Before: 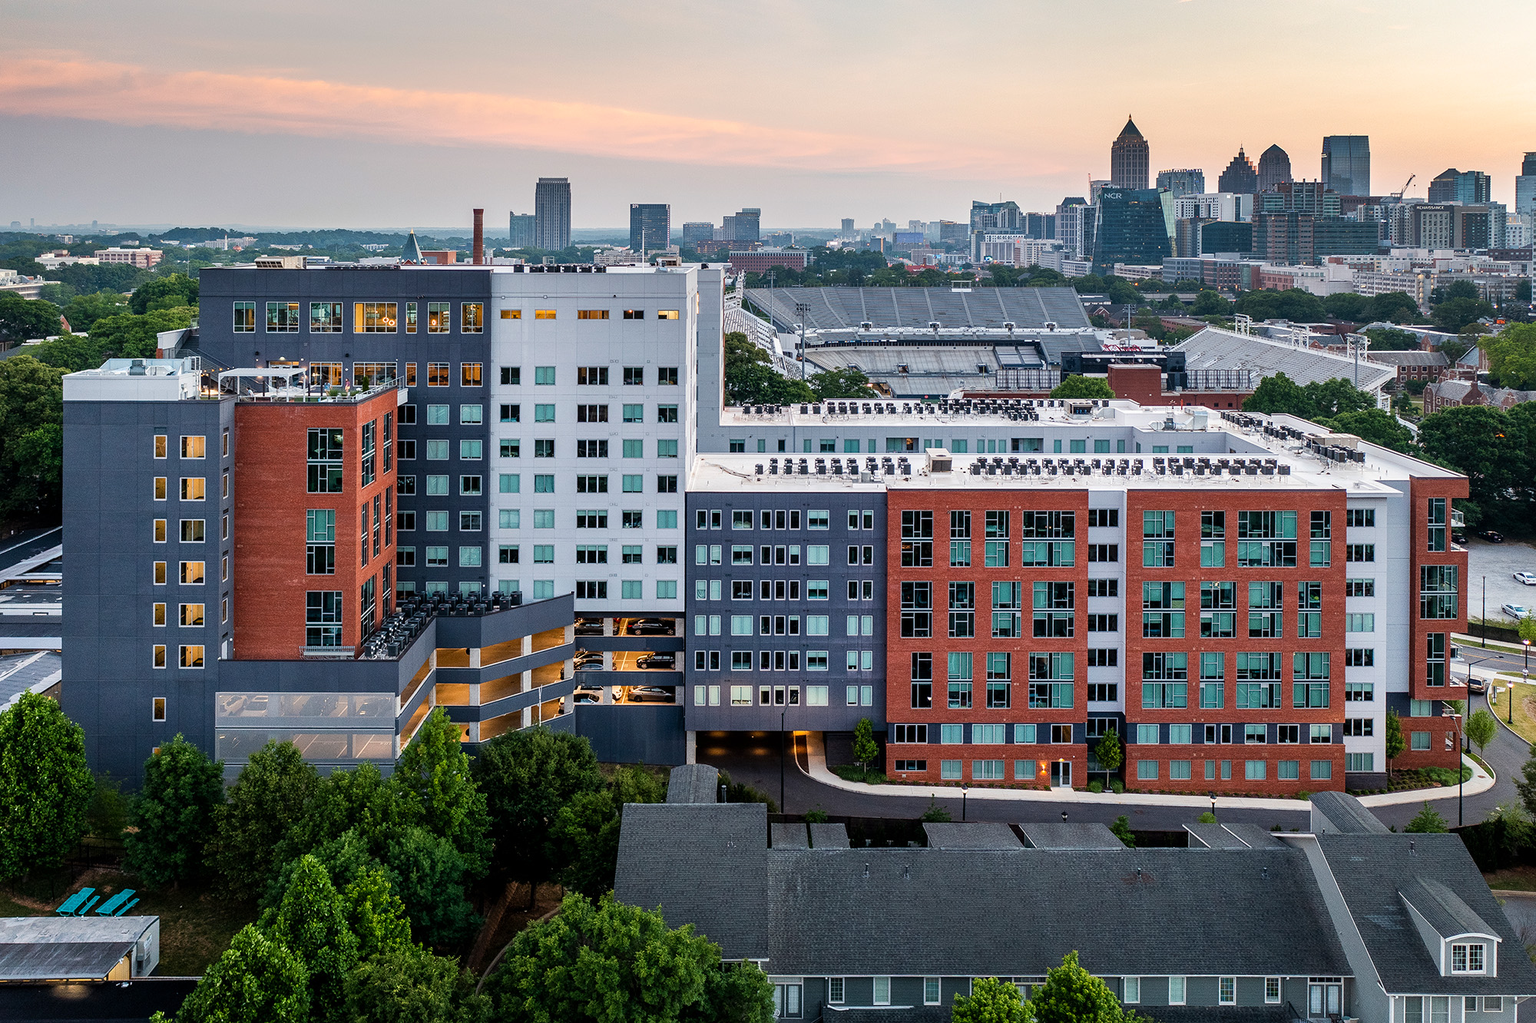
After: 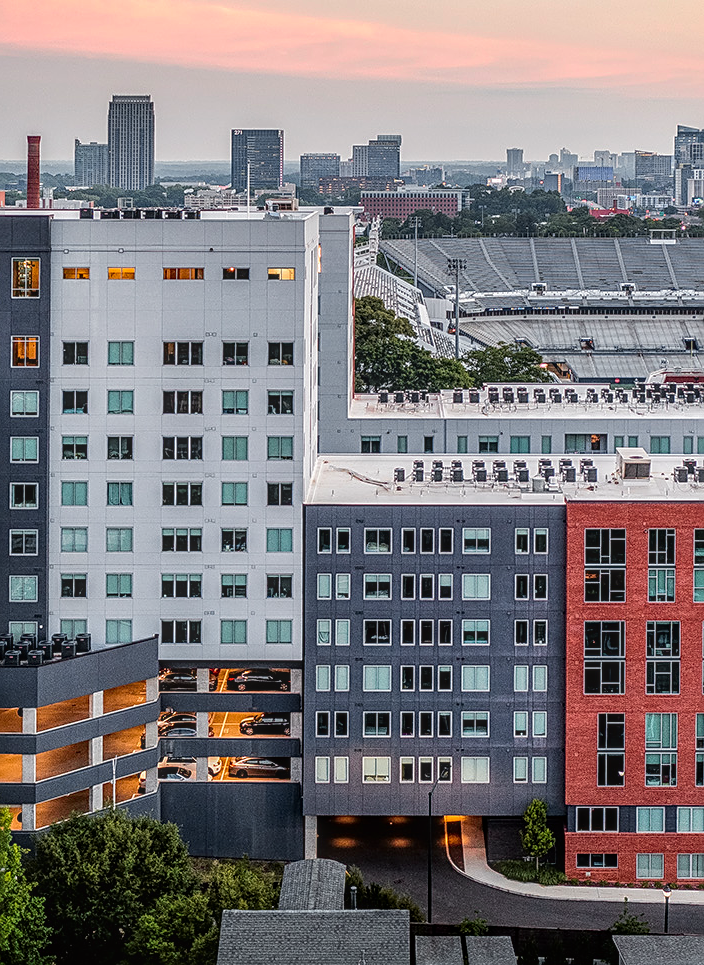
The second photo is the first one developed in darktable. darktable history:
crop and rotate: left 29.476%, top 10.214%, right 35.32%, bottom 17.333%
sharpen: on, module defaults
local contrast: highlights 0%, shadows 0%, detail 133%
tone curve: curves: ch0 [(0, 0.013) (0.036, 0.035) (0.274, 0.288) (0.504, 0.536) (0.844, 0.84) (1, 0.97)]; ch1 [(0, 0) (0.389, 0.403) (0.462, 0.48) (0.499, 0.5) (0.524, 0.529) (0.567, 0.603) (0.626, 0.651) (0.749, 0.781) (1, 1)]; ch2 [(0, 0) (0.464, 0.478) (0.5, 0.501) (0.533, 0.539) (0.599, 0.6) (0.704, 0.732) (1, 1)], color space Lab, independent channels, preserve colors none
